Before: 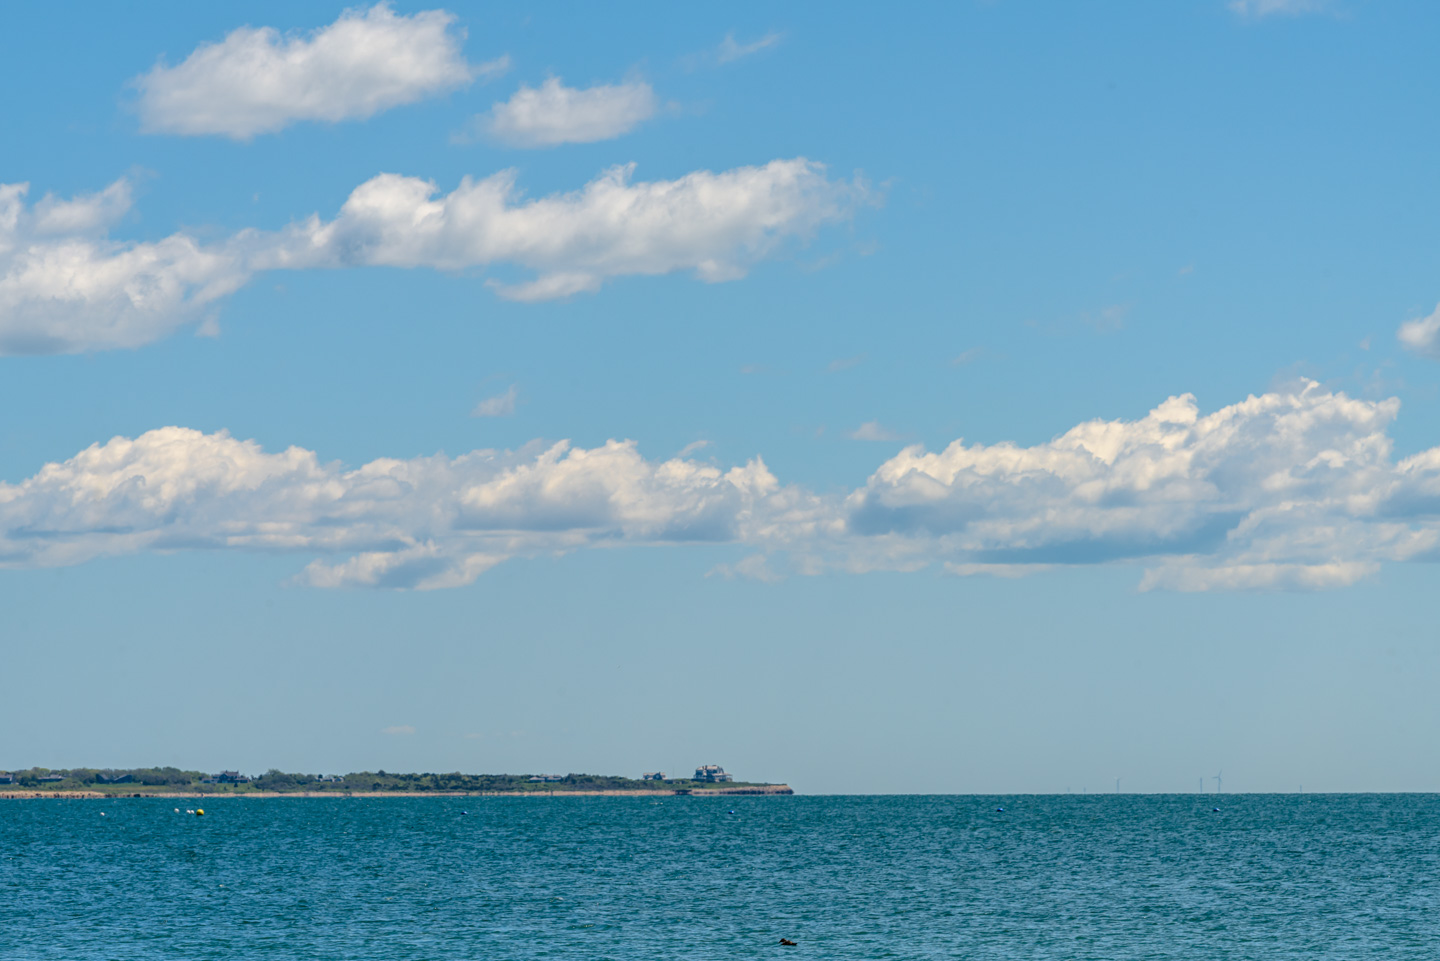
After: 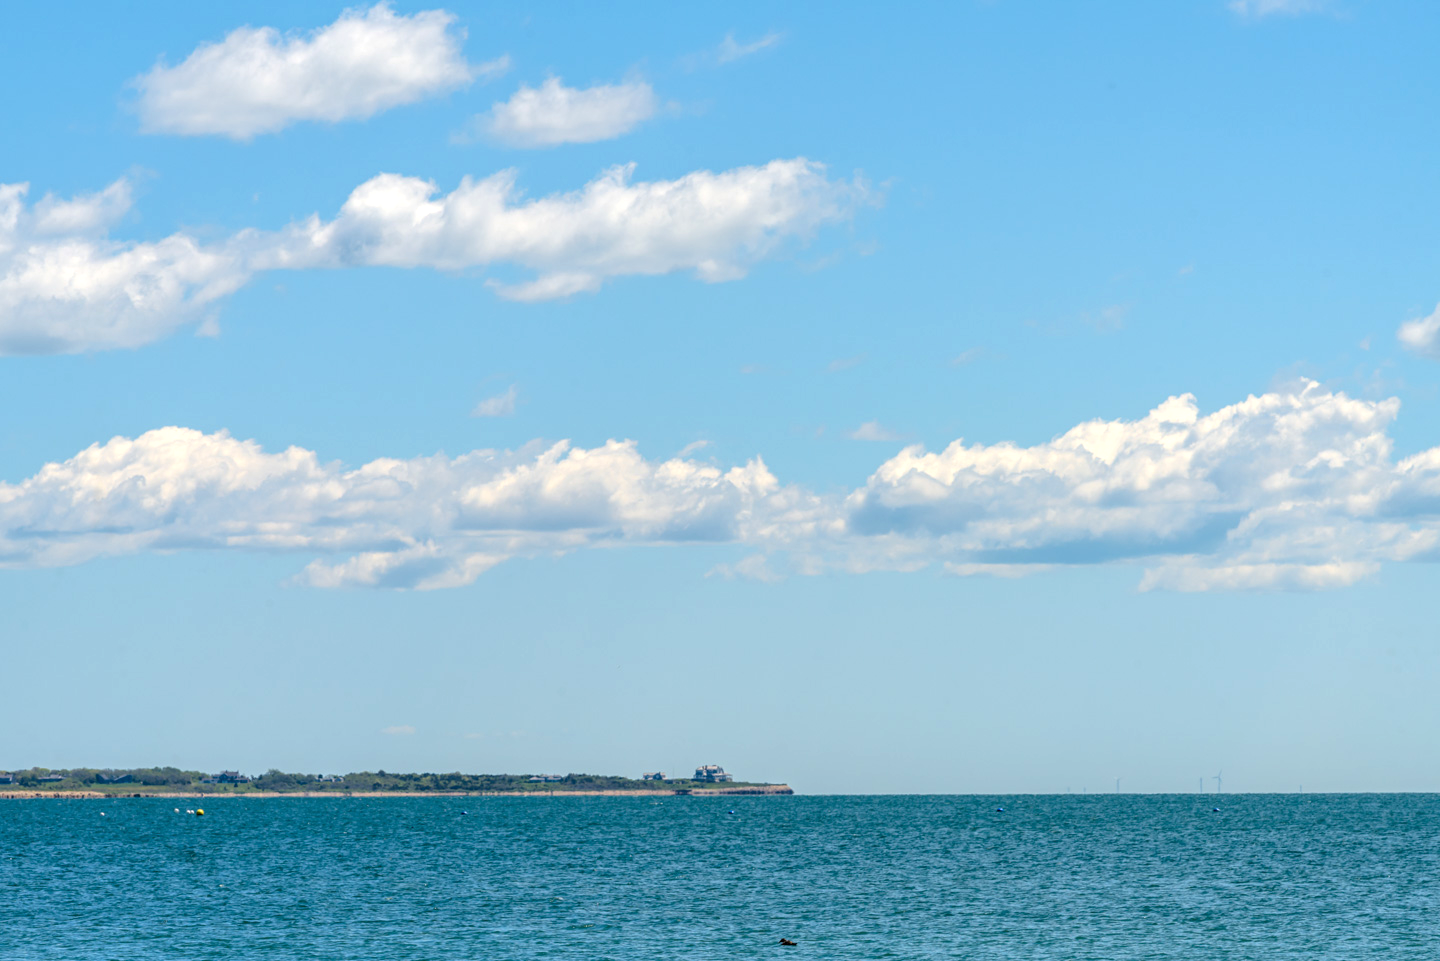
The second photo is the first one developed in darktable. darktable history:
tone equalizer: -8 EV -0.423 EV, -7 EV -0.428 EV, -6 EV -0.369 EV, -5 EV -0.223 EV, -3 EV 0.248 EV, -2 EV 0.337 EV, -1 EV 0.408 EV, +0 EV 0.44 EV
